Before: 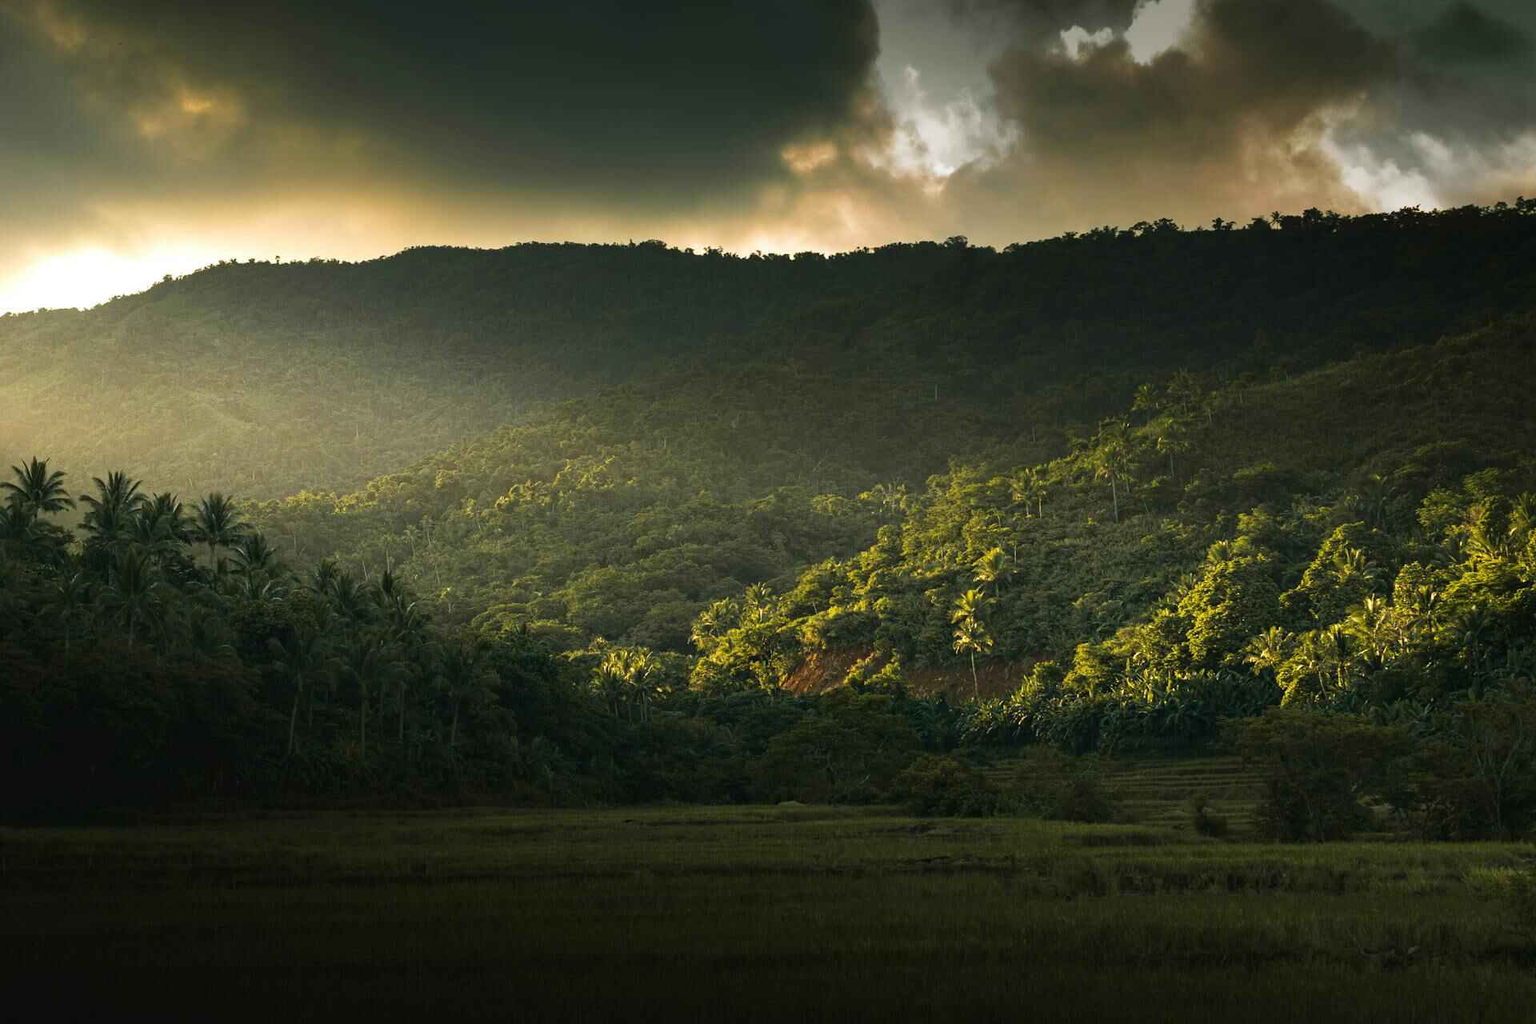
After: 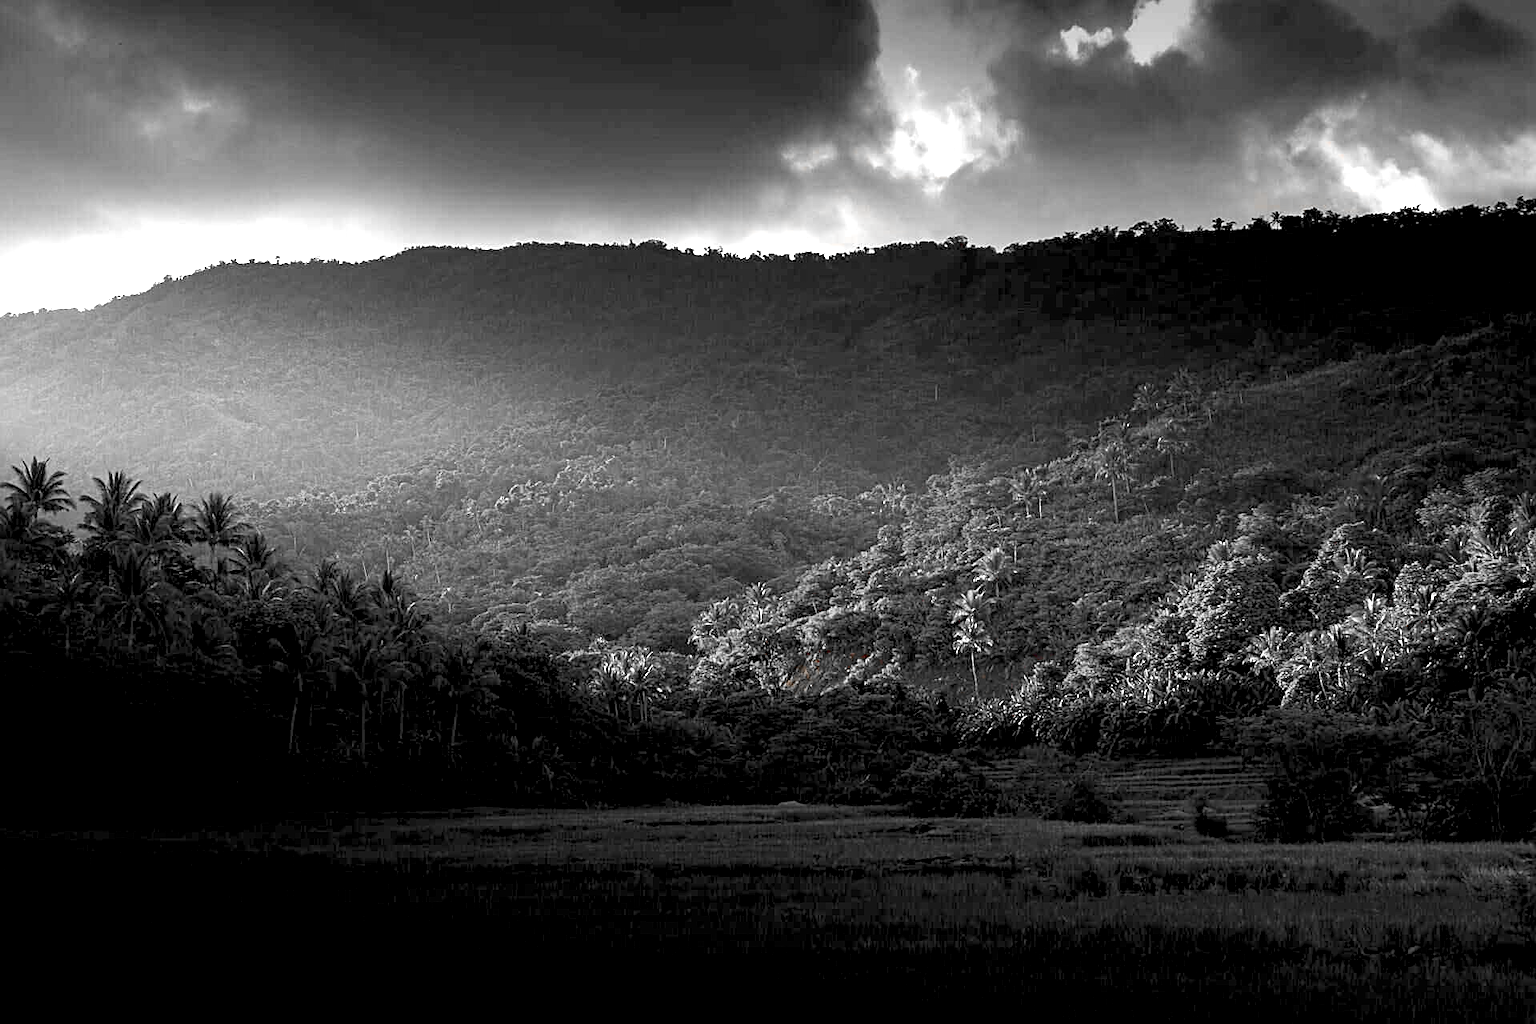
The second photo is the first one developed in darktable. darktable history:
exposure: black level correction 0.011, exposure 1.078 EV, compensate highlight preservation false
sharpen: amount 0.491
color zones: curves: ch0 [(0, 0.352) (0.143, 0.407) (0.286, 0.386) (0.429, 0.431) (0.571, 0.829) (0.714, 0.853) (0.857, 0.833) (1, 0.352)]; ch1 [(0, 0.604) (0.072, 0.726) (0.096, 0.608) (0.205, 0.007) (0.571, -0.006) (0.839, -0.013) (0.857, -0.012) (1, 0.604)]
